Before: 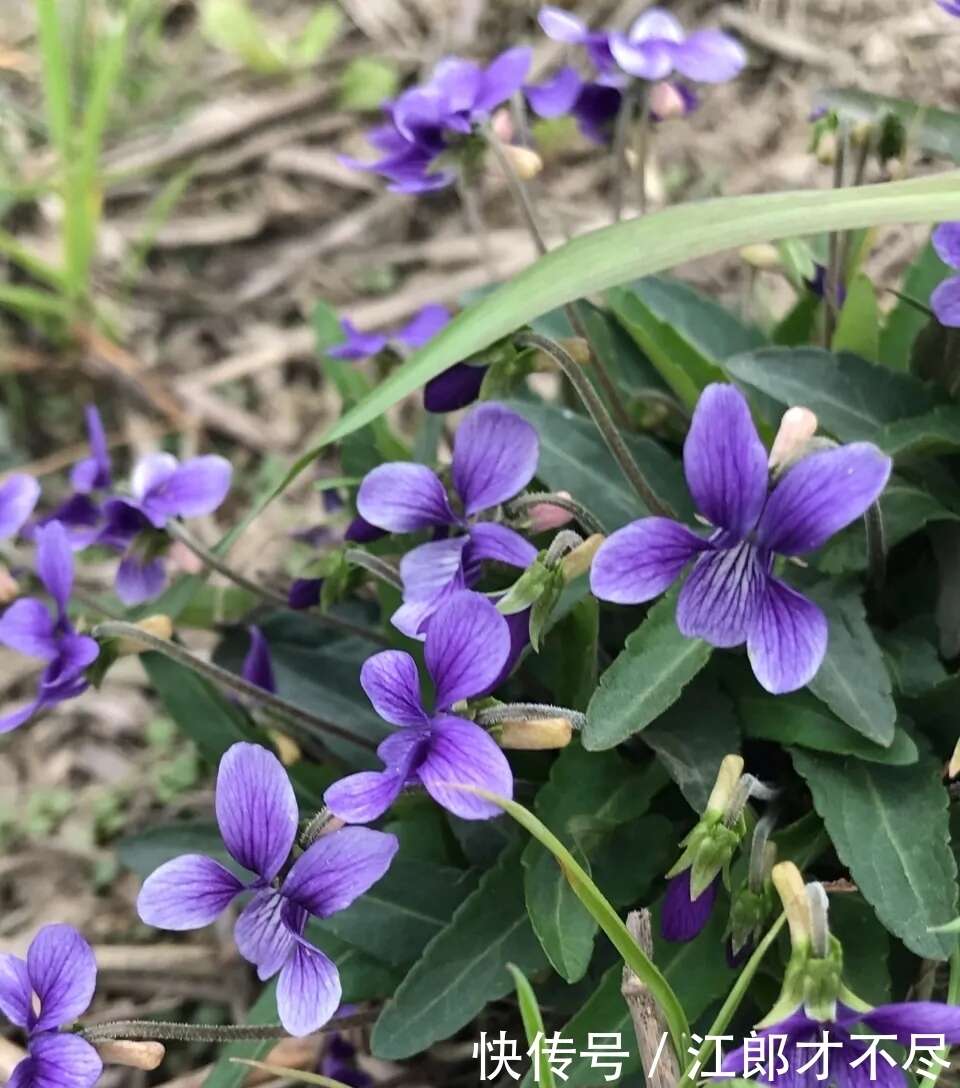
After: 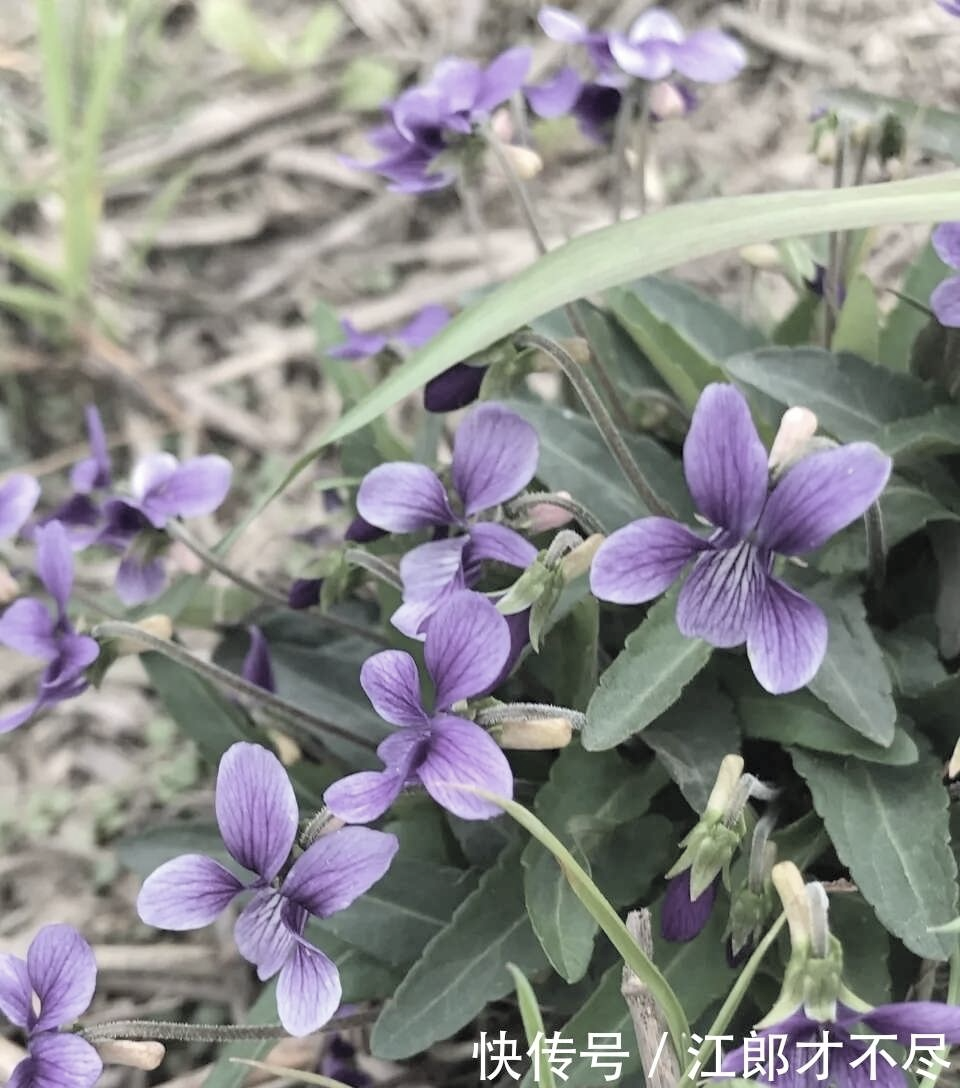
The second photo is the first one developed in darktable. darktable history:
contrast brightness saturation: brightness 0.189, saturation -0.494
